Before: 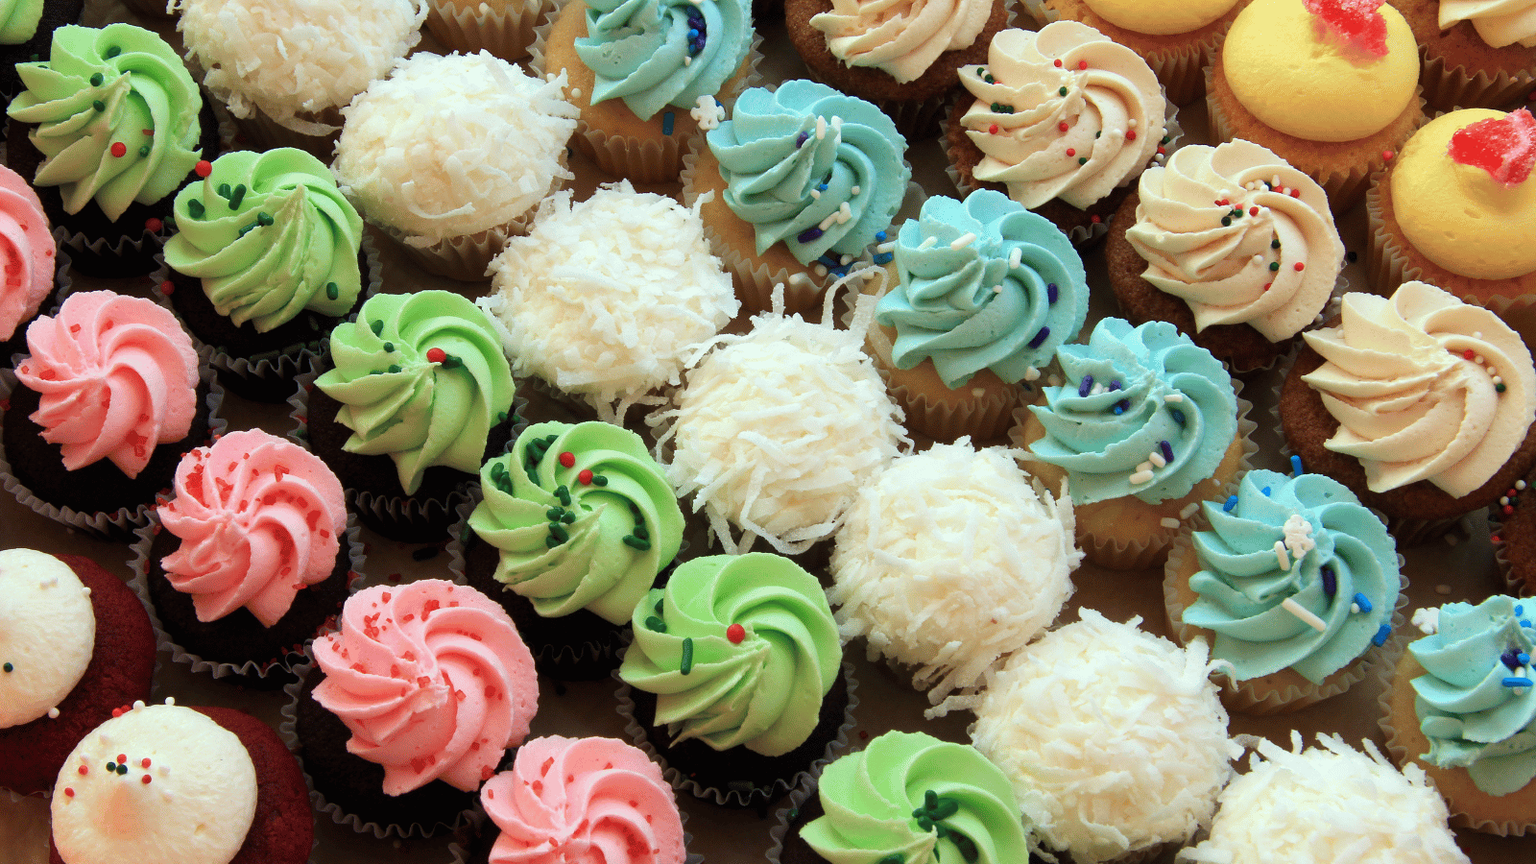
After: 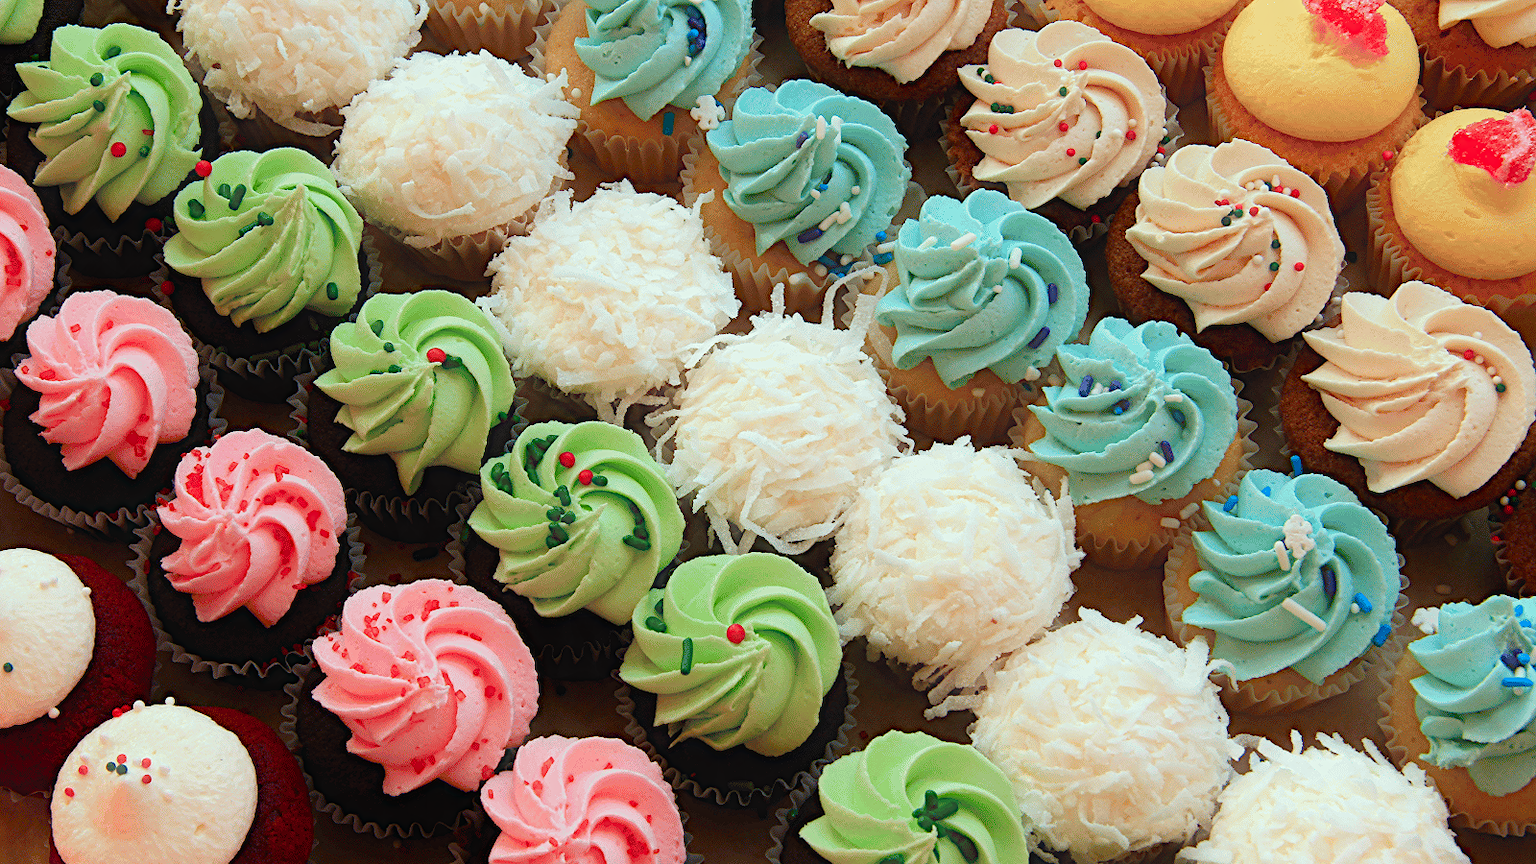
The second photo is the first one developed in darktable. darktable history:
color balance rgb "basic colorfulness: standard": perceptual saturation grading › global saturation 20%, perceptual saturation grading › highlights -25%, perceptual saturation grading › shadows 25%
color balance rgb "medium contrast": perceptual brilliance grading › highlights 20%, perceptual brilliance grading › mid-tones 10%, perceptual brilliance grading › shadows -20%
rgb primaries "nice": tint hue -2.48°, red hue -0.024, green purity 1.08, blue hue -0.112, blue purity 1.17
contrast equalizer "soft": y [[0.439, 0.44, 0.442, 0.457, 0.493, 0.498], [0.5 ×6], [0.5 ×6], [0 ×6], [0 ×6]]
diffuse or sharpen "diffusion": radius span 77, 1st order speed 50%, 2nd order speed 50%, 3rd order speed 50%, 4th order speed 50% | blend: blend mode normal, opacity 25%; mask: uniform (no mask)
diffuse or sharpen "sharpen demosaicing: AA filter": edge sensitivity 1, 1st order anisotropy 100%, 2nd order anisotropy 100%, 3rd order anisotropy 100%, 4th order anisotropy 100%, 1st order speed -25%, 2nd order speed -25%, 3rd order speed -25%, 4th order speed -25%
haze removal: strength -0.1, adaptive false
